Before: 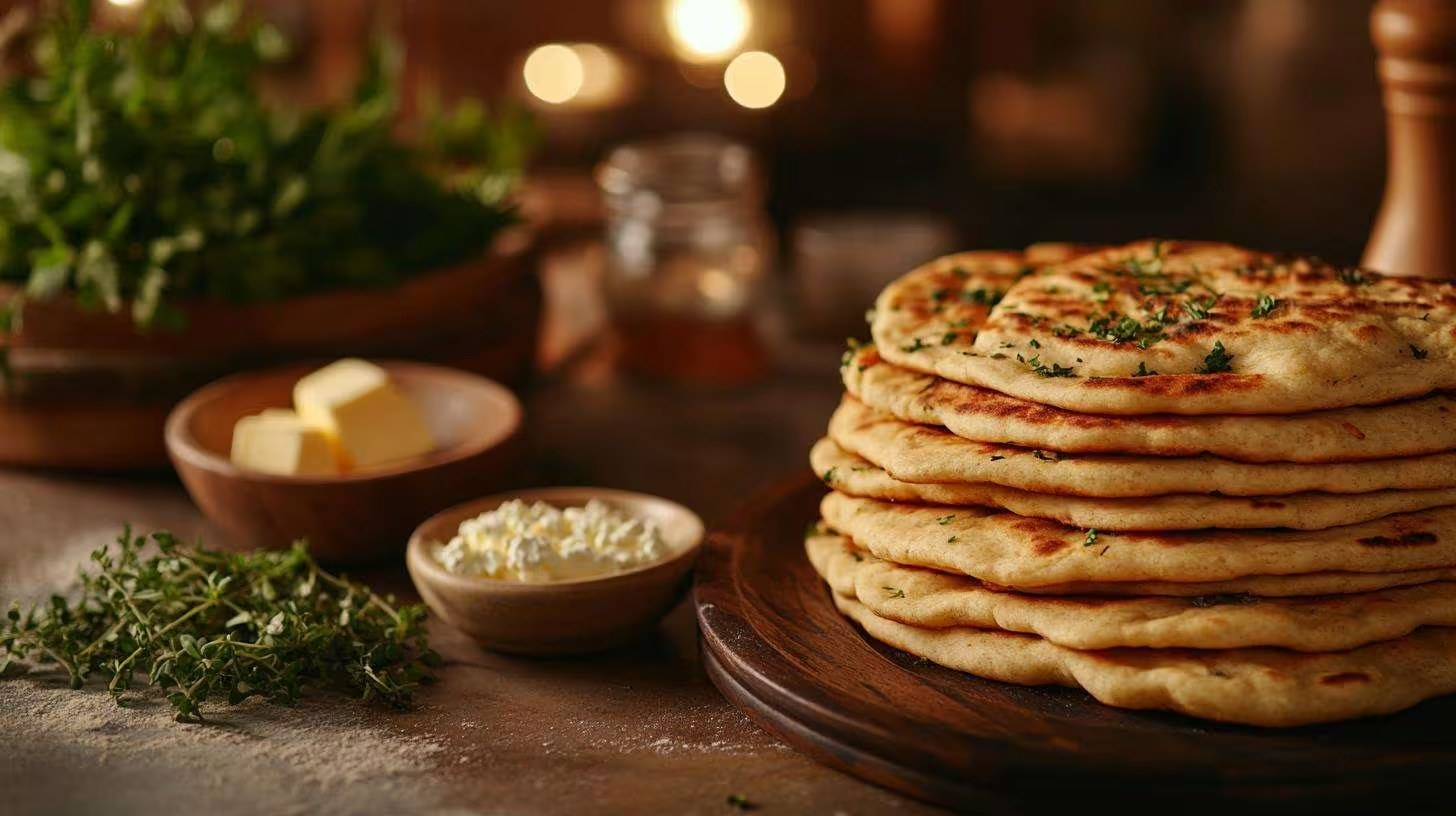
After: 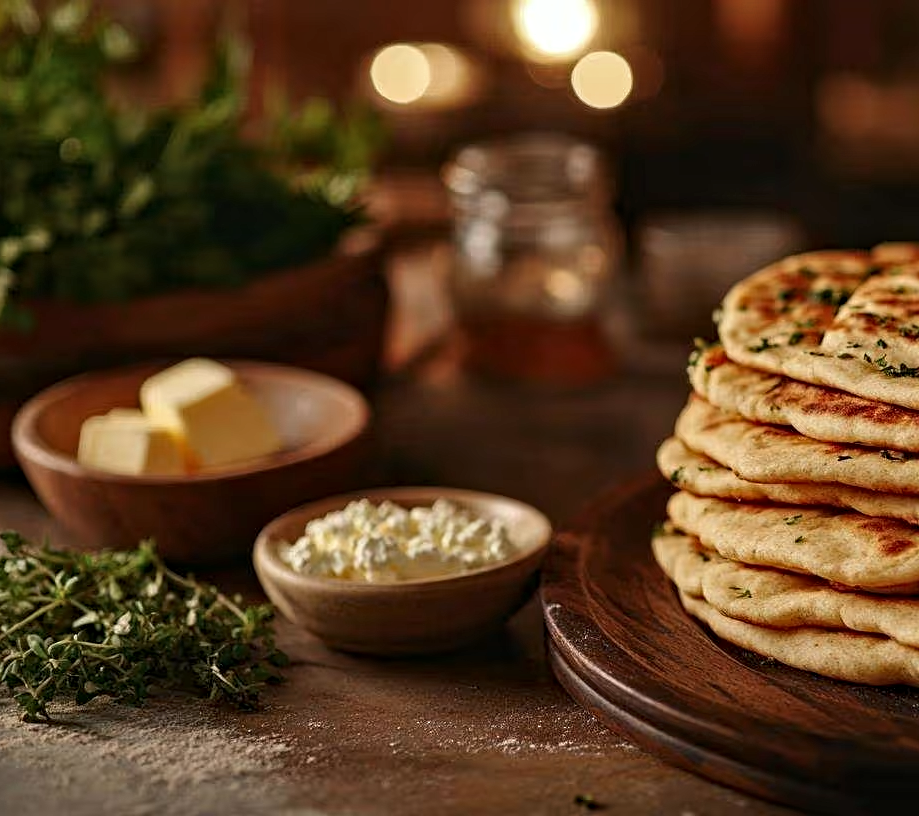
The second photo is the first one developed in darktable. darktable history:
crop: left 10.511%, right 26.366%
color zones: curves: ch0 [(0.099, 0.624) (0.257, 0.596) (0.384, 0.376) (0.529, 0.492) (0.697, 0.564) (0.768, 0.532) (0.908, 0.644)]; ch1 [(0.112, 0.564) (0.254, 0.612) (0.432, 0.676) (0.592, 0.456) (0.743, 0.684) (0.888, 0.536)]; ch2 [(0.25, 0.5) (0.469, 0.36) (0.75, 0.5)], mix -130.89%
contrast equalizer: octaves 7, y [[0.502, 0.517, 0.543, 0.576, 0.611, 0.631], [0.5 ×6], [0.5 ×6], [0 ×6], [0 ×6]]
